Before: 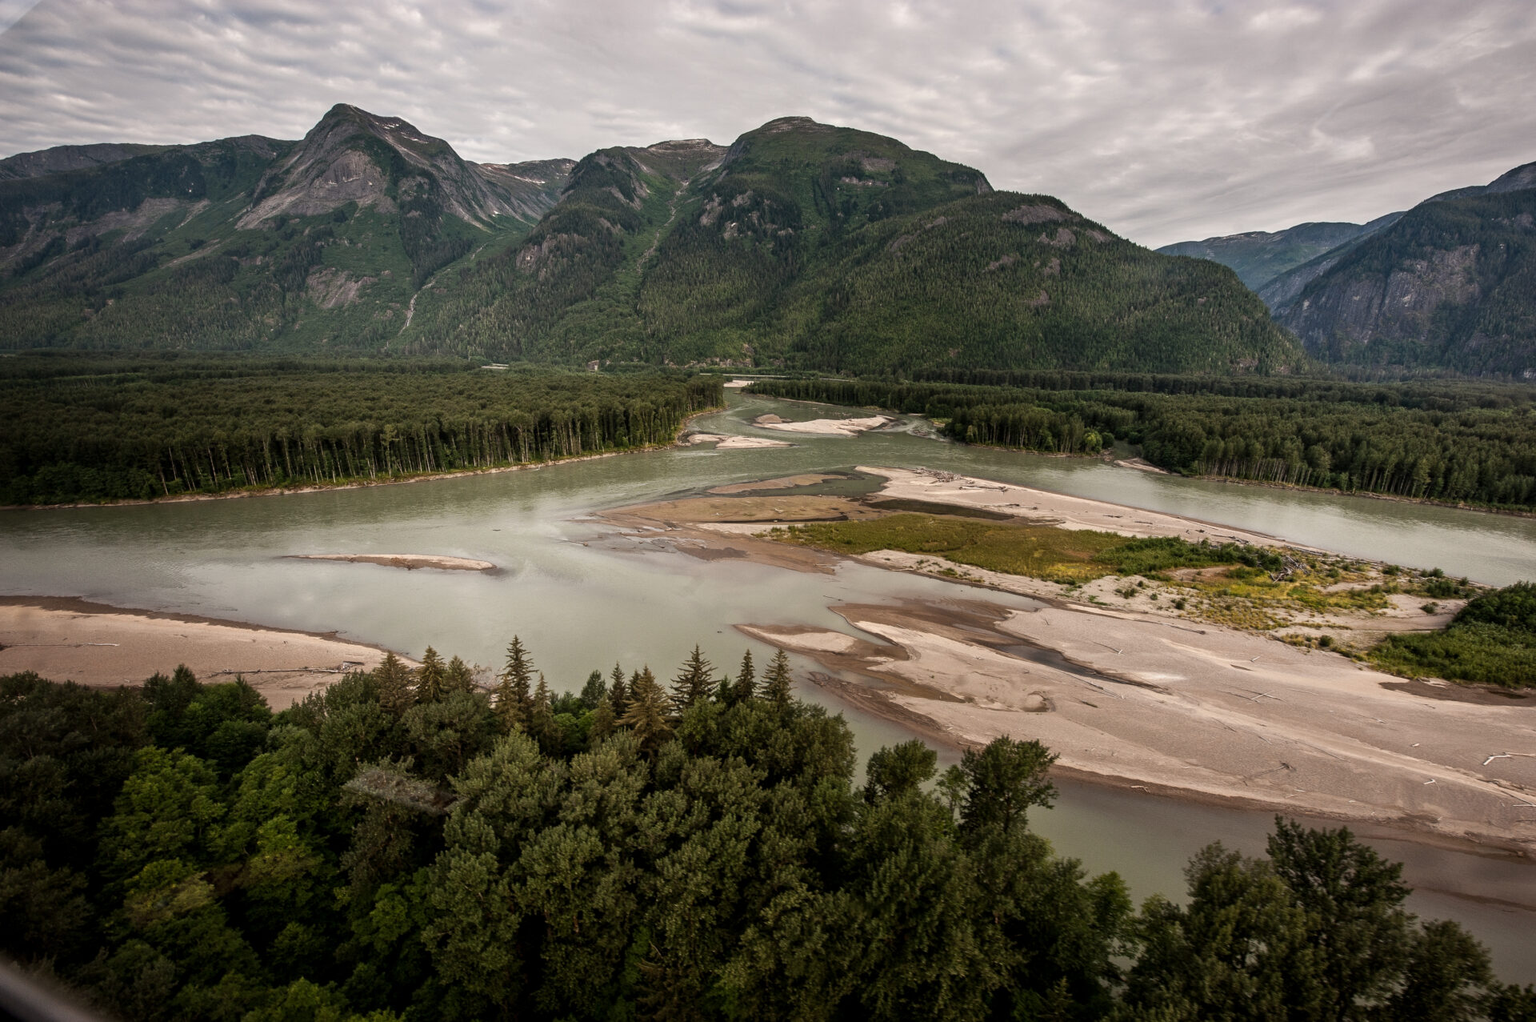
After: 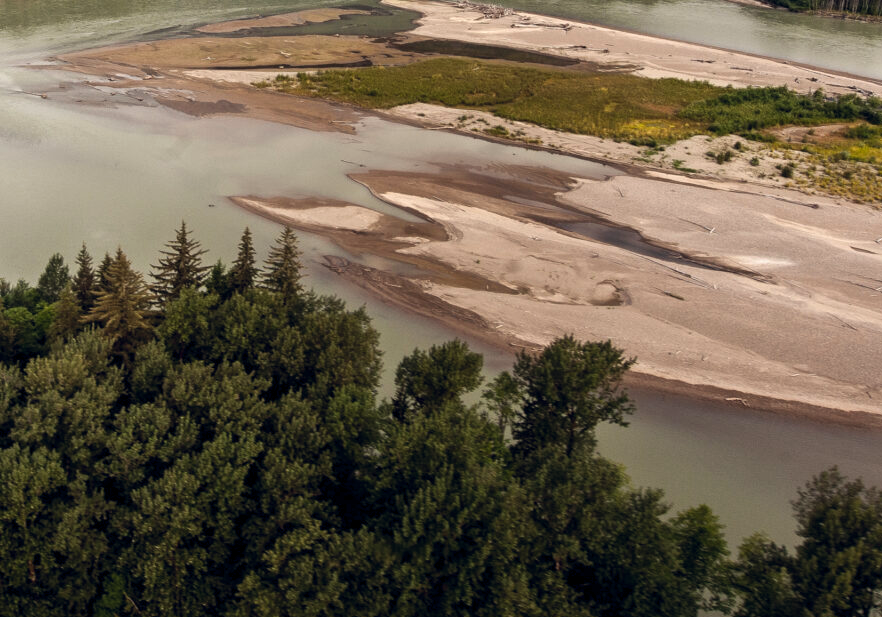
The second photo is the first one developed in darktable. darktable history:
color balance rgb: shadows lift › chroma 3.04%, shadows lift › hue 278.56°, global offset › chroma 0.054%, global offset › hue 253.3°, perceptual saturation grading › global saturation -0.104%, perceptual brilliance grading › global brilliance 2.867%, global vibrance 23.372%
crop: left 35.843%, top 45.755%, right 18.203%, bottom 5.91%
